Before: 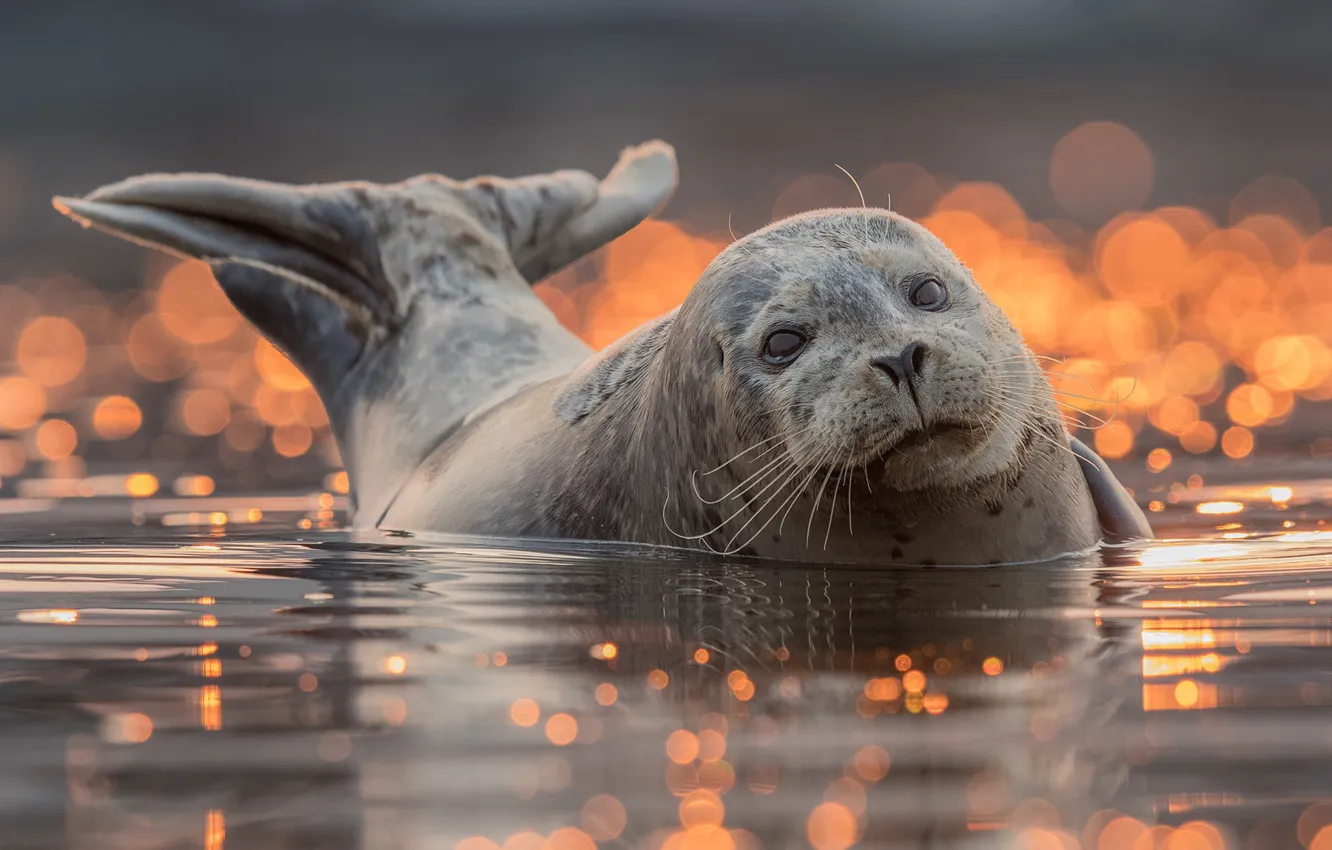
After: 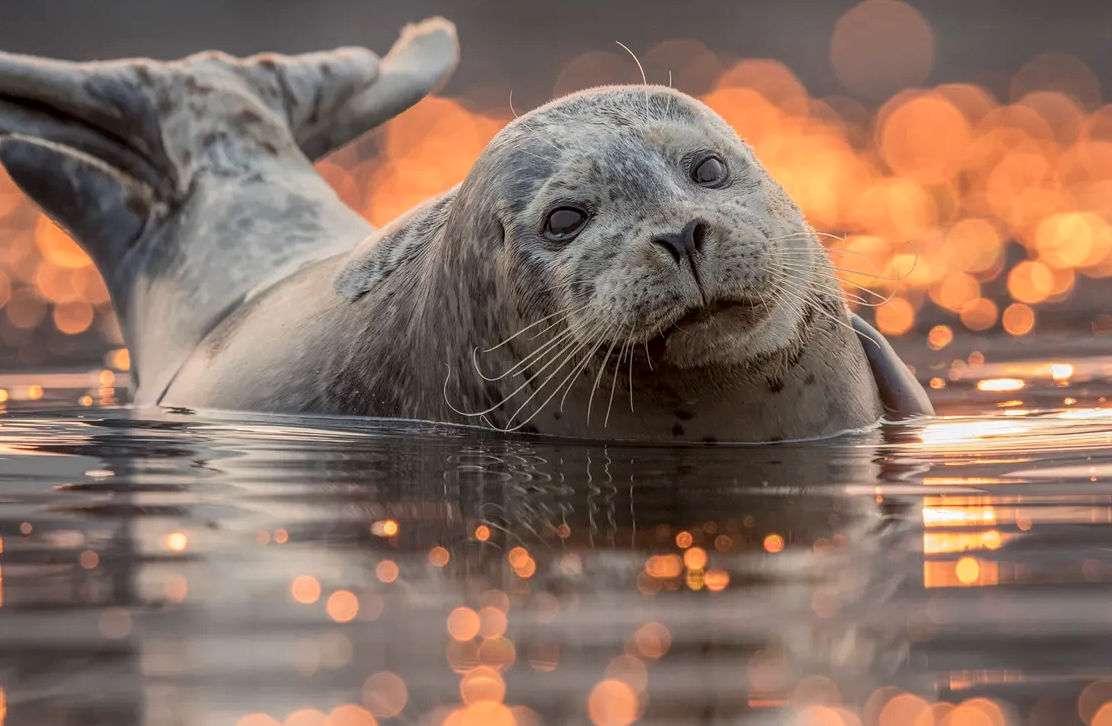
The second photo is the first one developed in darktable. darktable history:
crop: left 16.502%, top 14.578%
local contrast: on, module defaults
